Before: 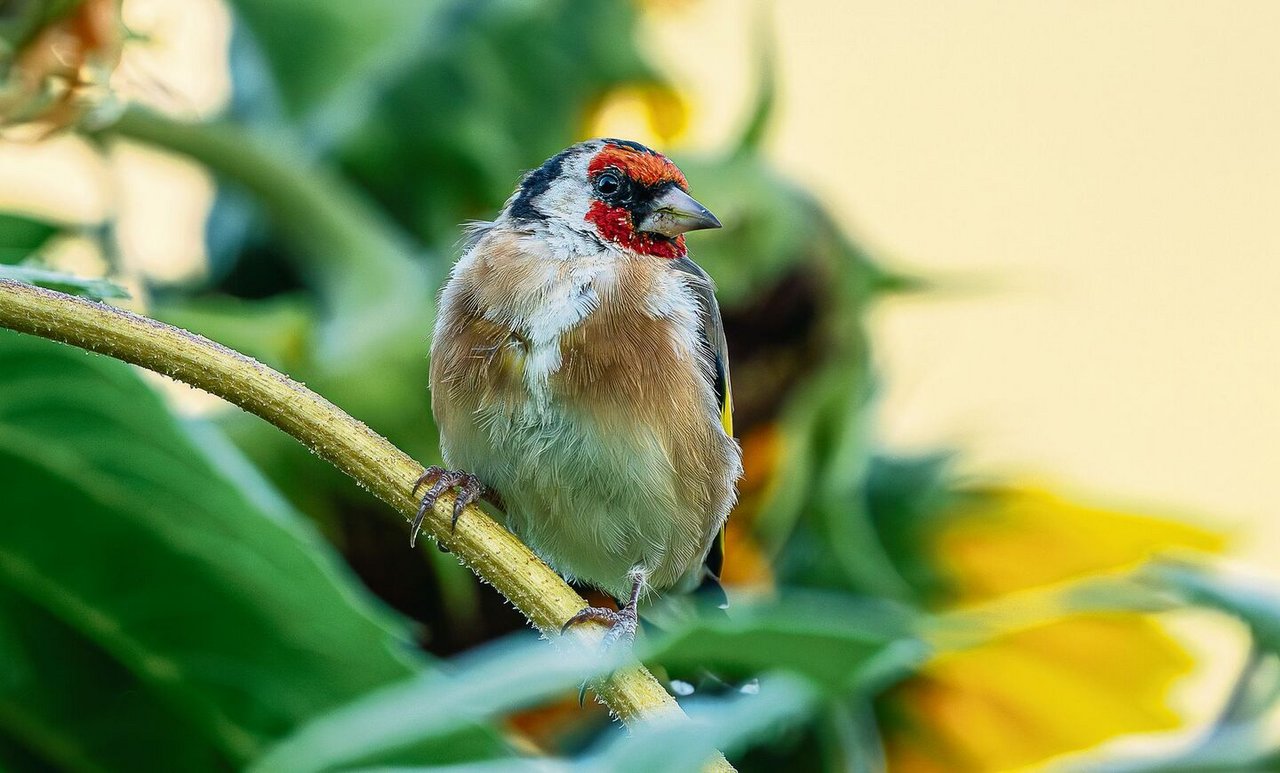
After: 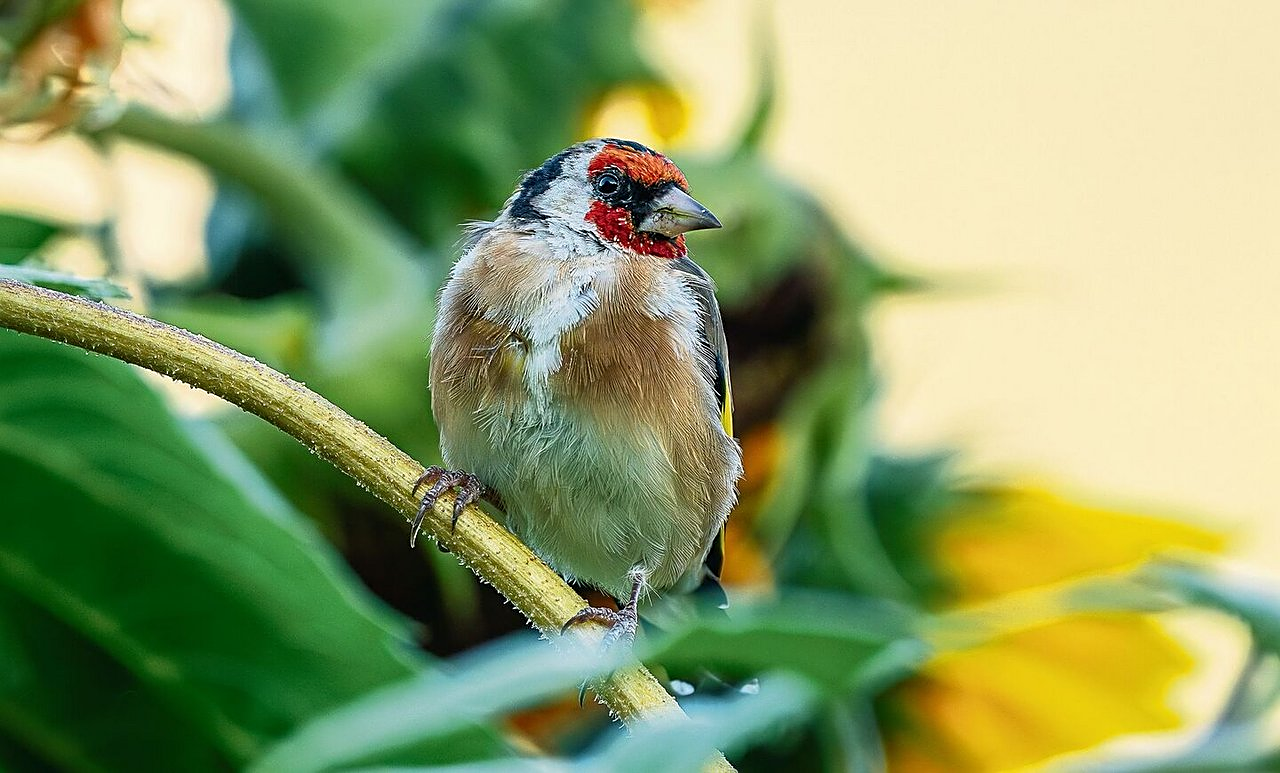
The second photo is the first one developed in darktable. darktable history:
sharpen: on, module defaults
color correction: highlights a* 0.003, highlights b* -0.283
